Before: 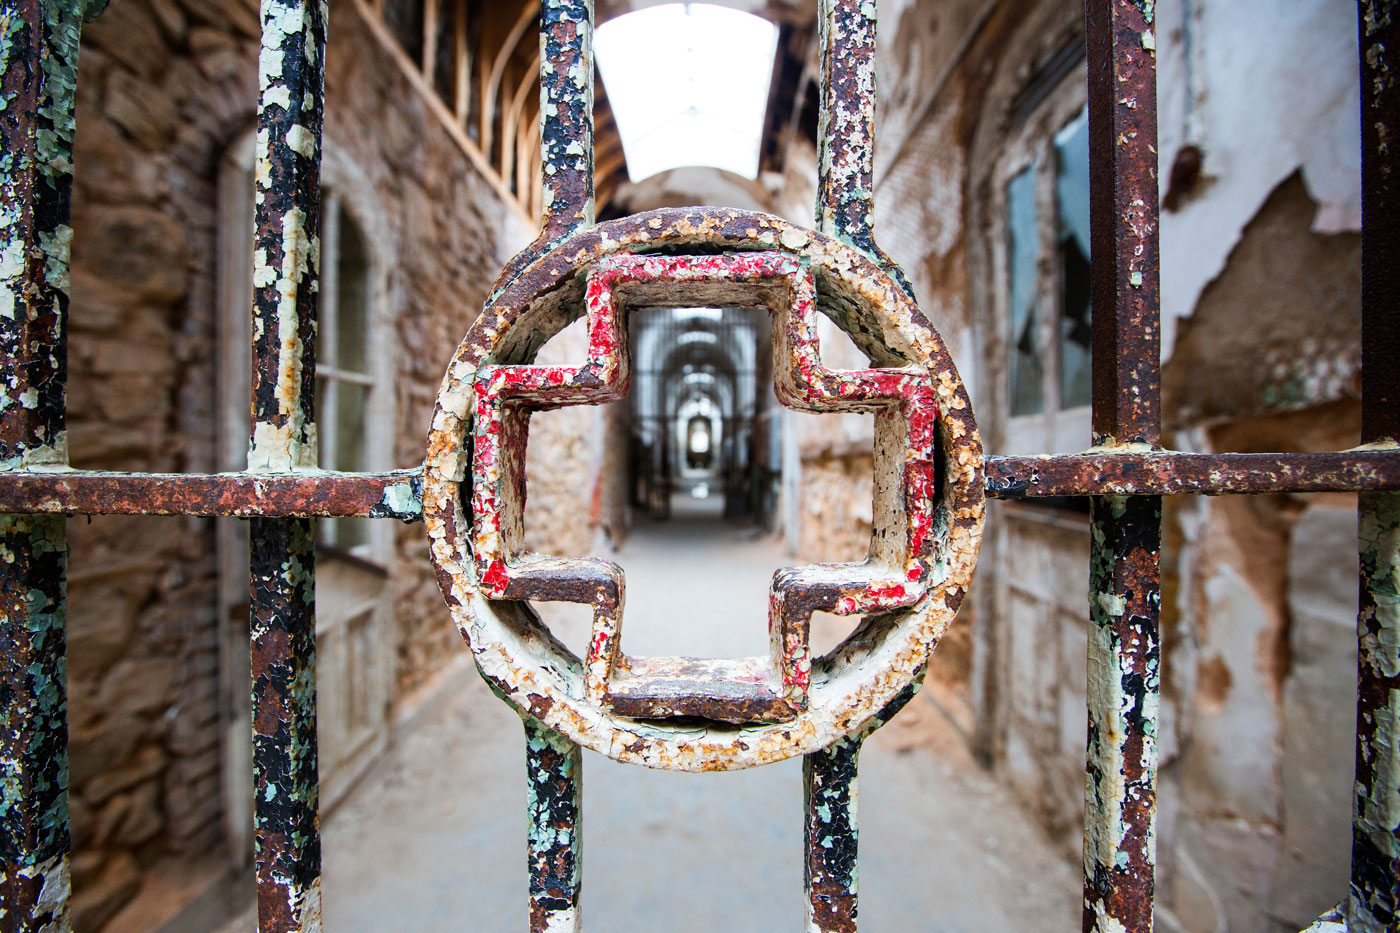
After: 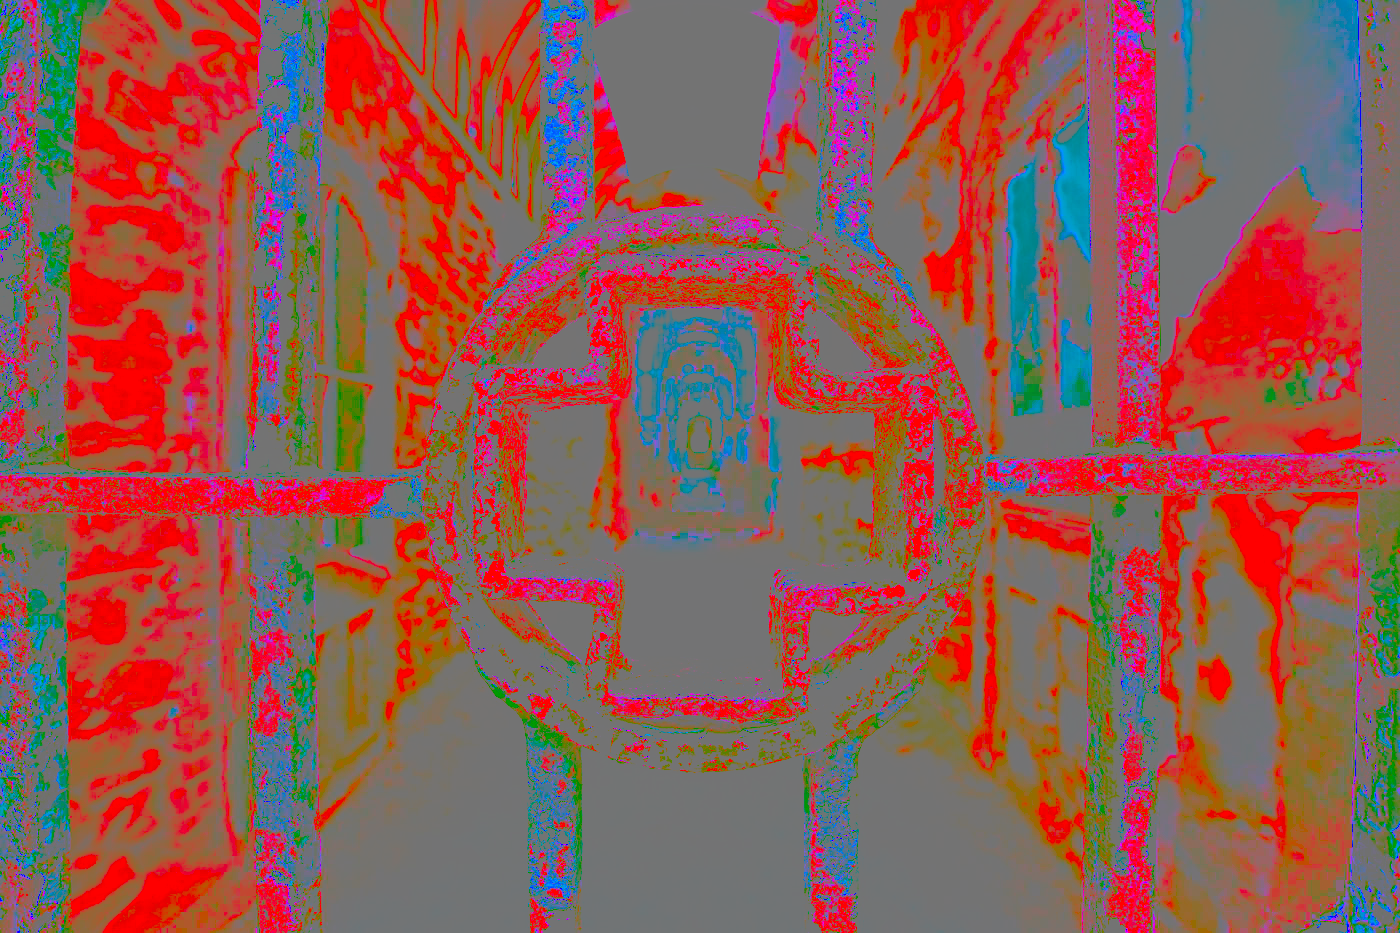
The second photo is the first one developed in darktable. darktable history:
contrast brightness saturation: contrast -0.99, brightness -0.17, saturation 0.75
base curve: curves: ch0 [(0, 0.015) (0.085, 0.116) (0.134, 0.298) (0.19, 0.545) (0.296, 0.764) (0.599, 0.982) (1, 1)], preserve colors none
tone curve: curves: ch0 [(0, 0) (0.003, 0.219) (0.011, 0.219) (0.025, 0.223) (0.044, 0.226) (0.069, 0.232) (0.1, 0.24) (0.136, 0.245) (0.177, 0.257) (0.224, 0.281) (0.277, 0.324) (0.335, 0.392) (0.399, 0.484) (0.468, 0.585) (0.543, 0.672) (0.623, 0.741) (0.709, 0.788) (0.801, 0.835) (0.898, 0.878) (1, 1)], preserve colors none
sharpen: radius 0.969, amount 0.604
color balance rgb: linear chroma grading › global chroma 25%, perceptual saturation grading › global saturation 45%, perceptual saturation grading › highlights -50%, perceptual saturation grading › shadows 30%, perceptual brilliance grading › global brilliance 18%, global vibrance 40%
